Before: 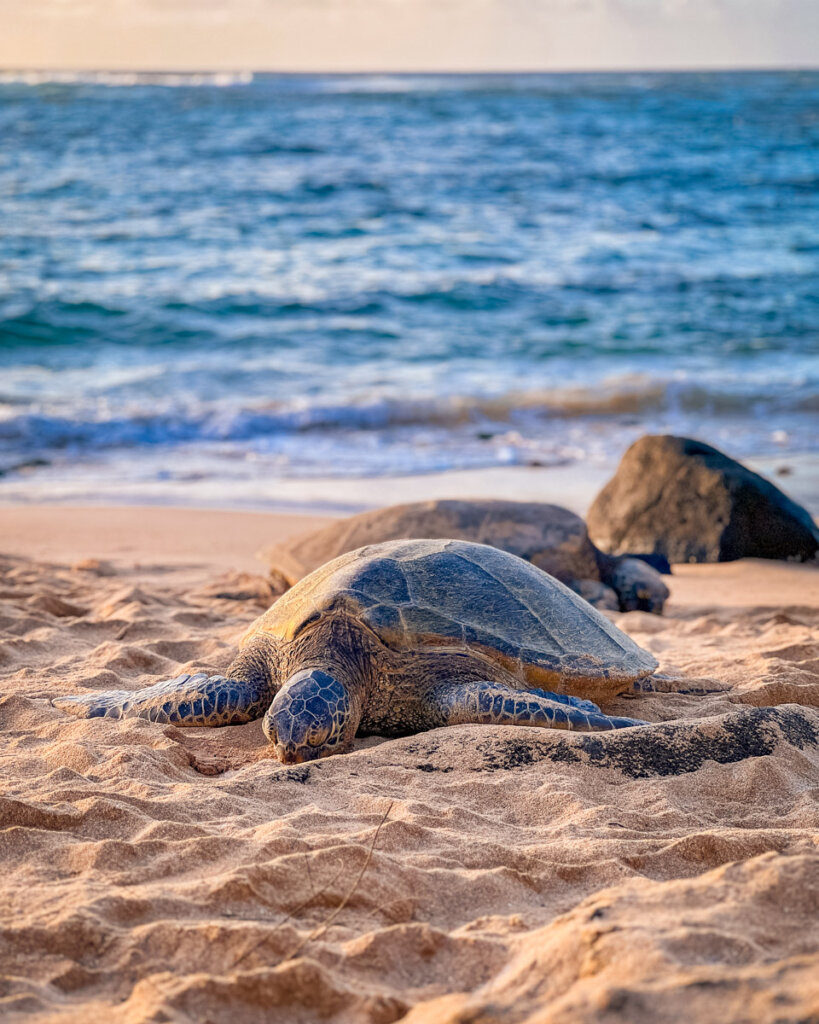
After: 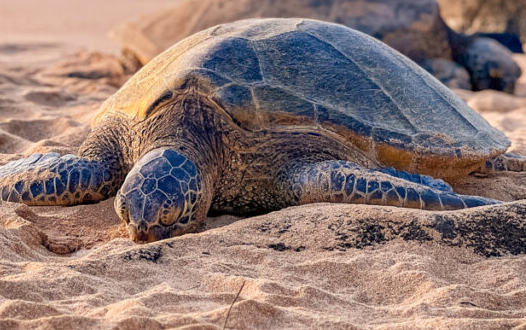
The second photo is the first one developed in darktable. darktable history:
crop: left 18.189%, top 50.927%, right 17.539%, bottom 16.796%
